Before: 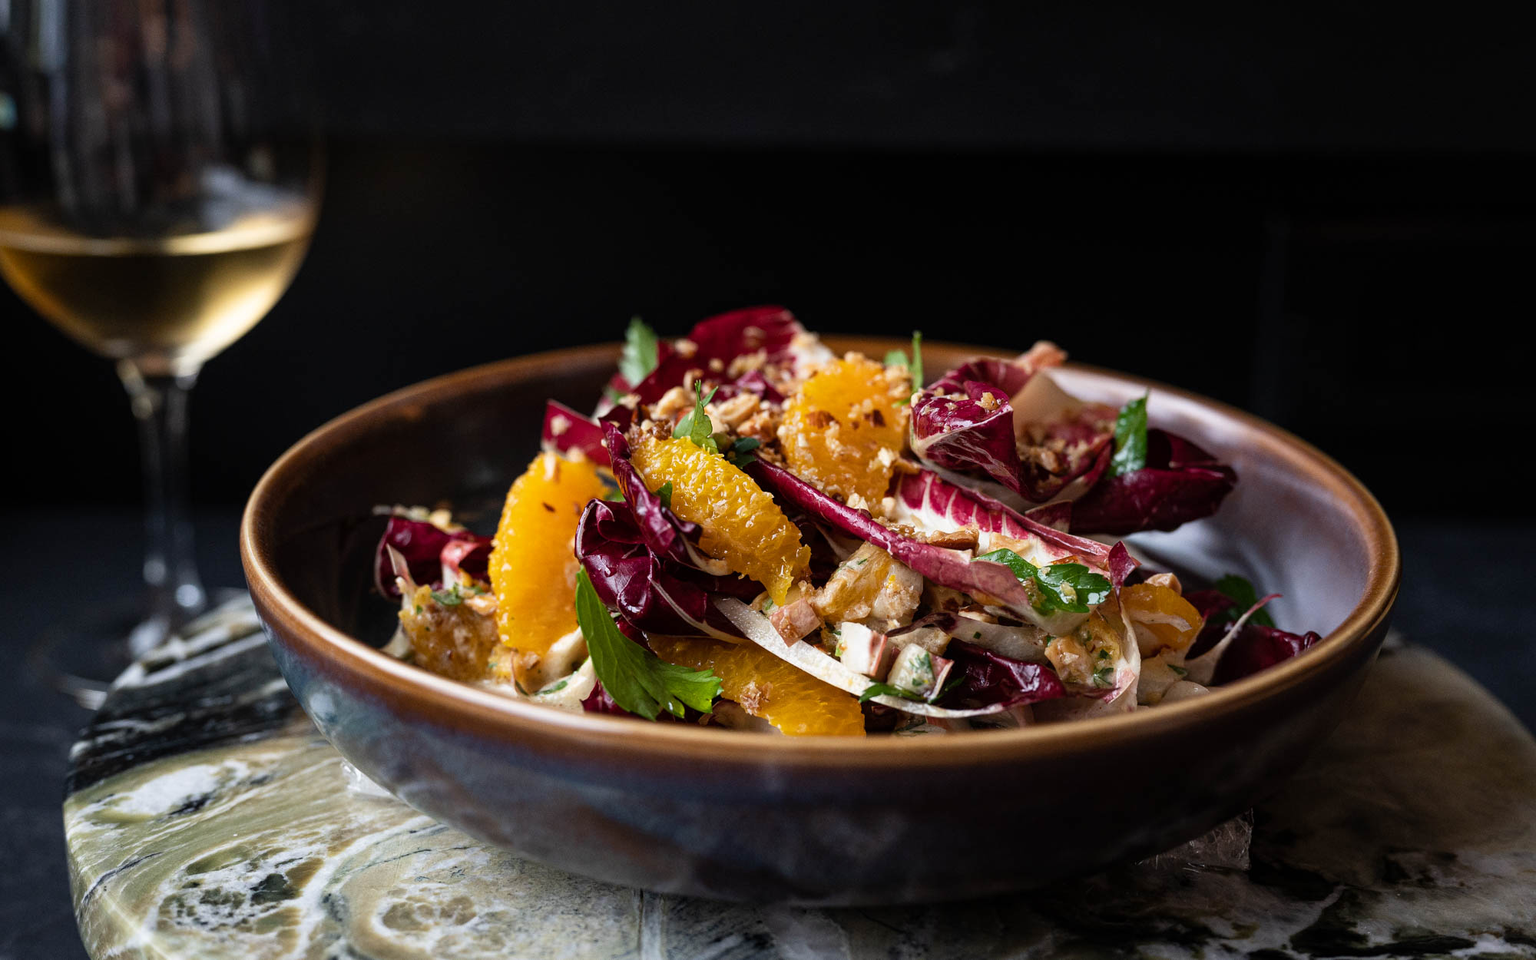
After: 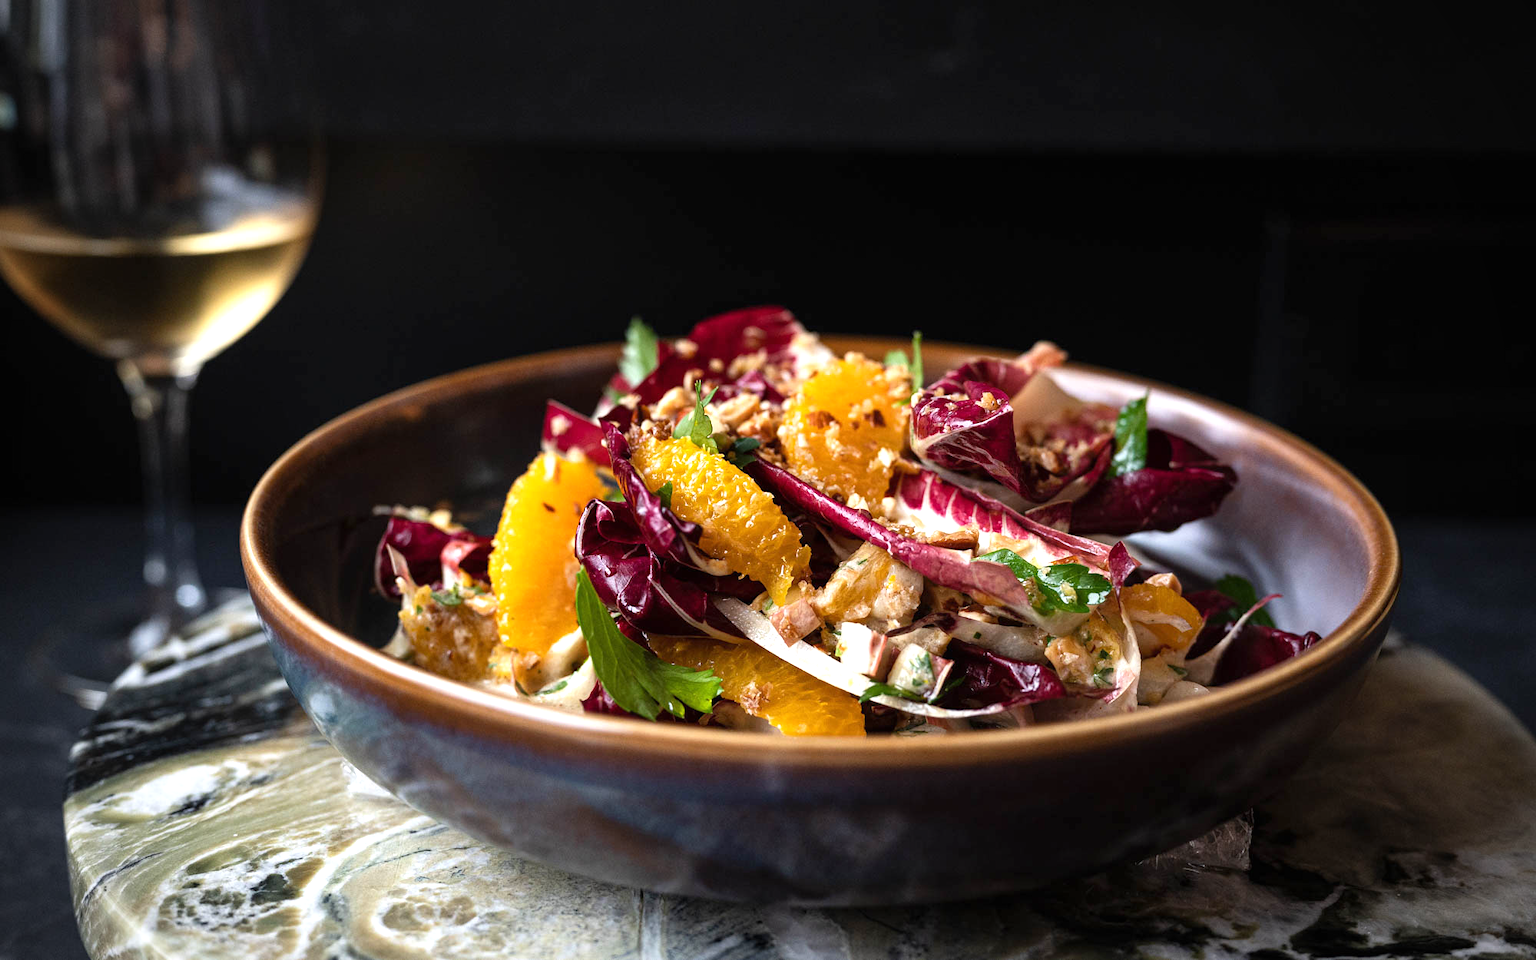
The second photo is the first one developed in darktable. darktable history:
vignetting: on, module defaults
exposure: black level correction 0, exposure 0.59 EV, compensate exposure bias true, compensate highlight preservation false
